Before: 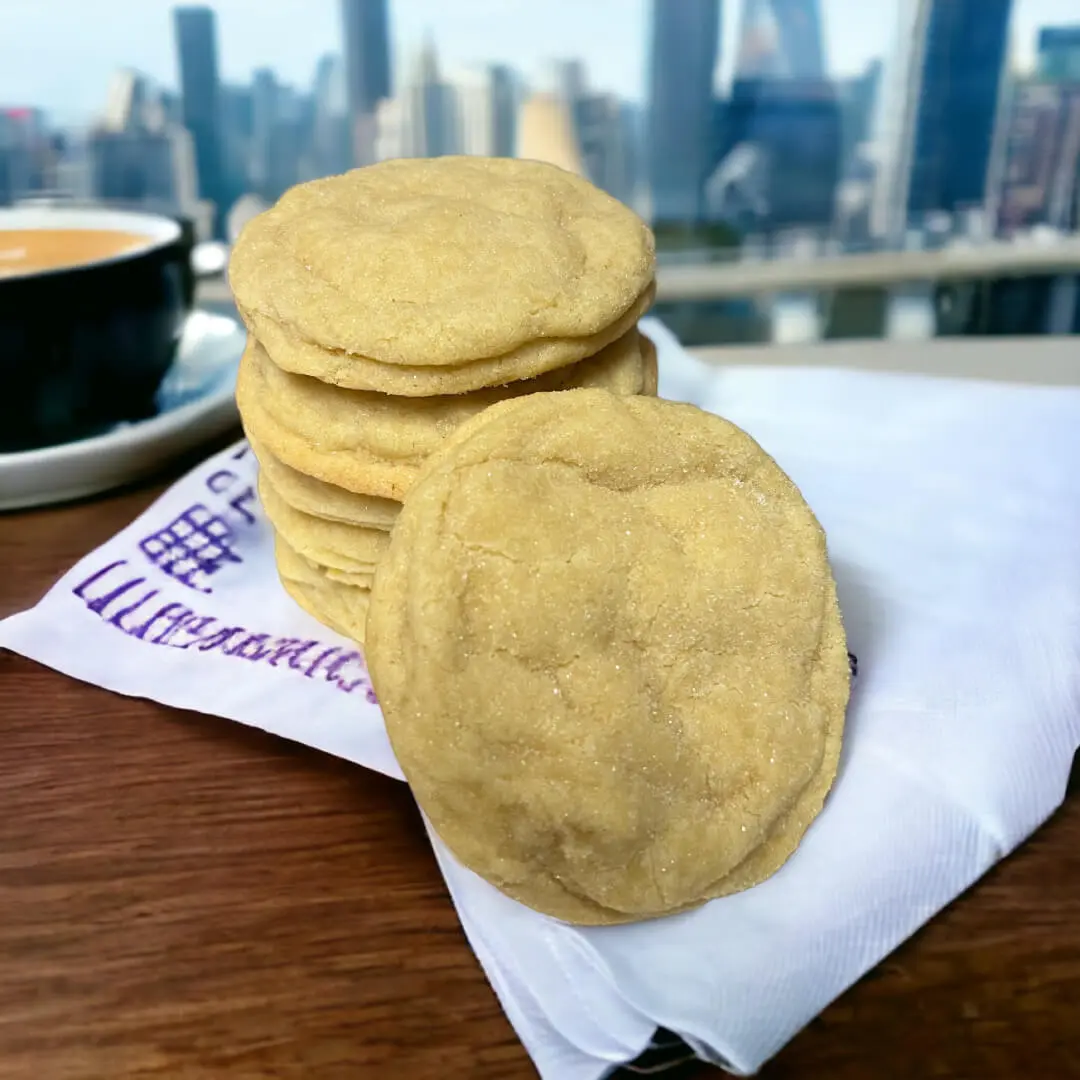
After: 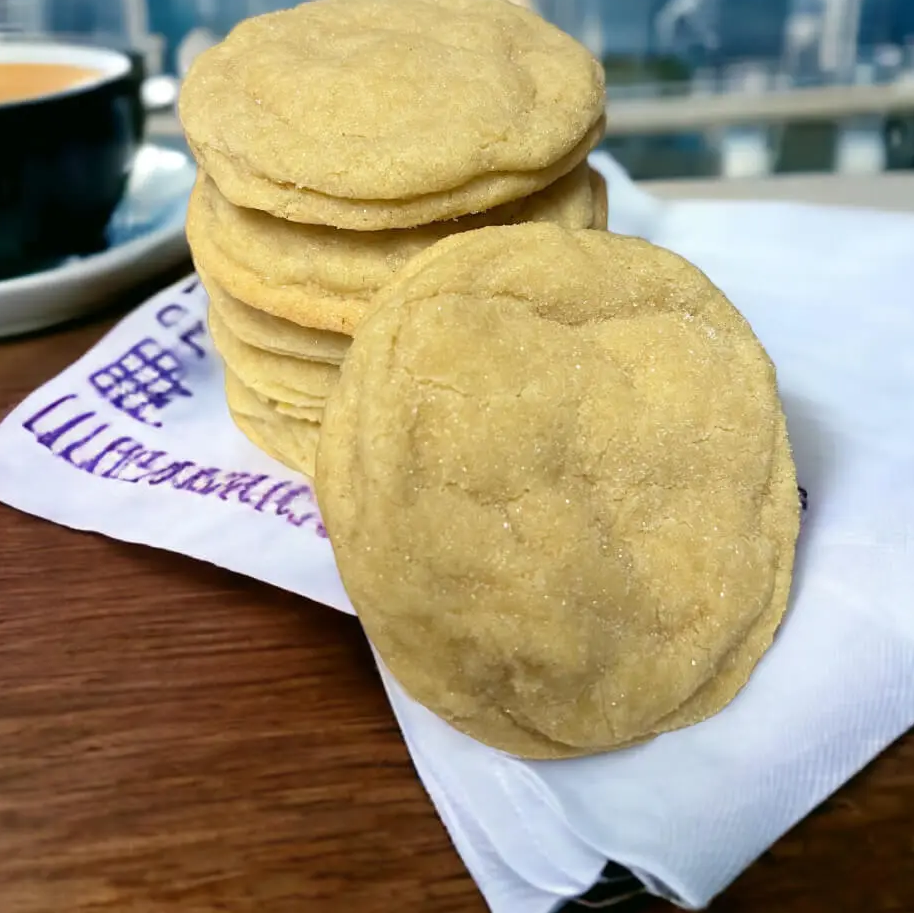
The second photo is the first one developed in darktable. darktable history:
crop and rotate: left 4.675%, top 15.383%, right 10.68%
